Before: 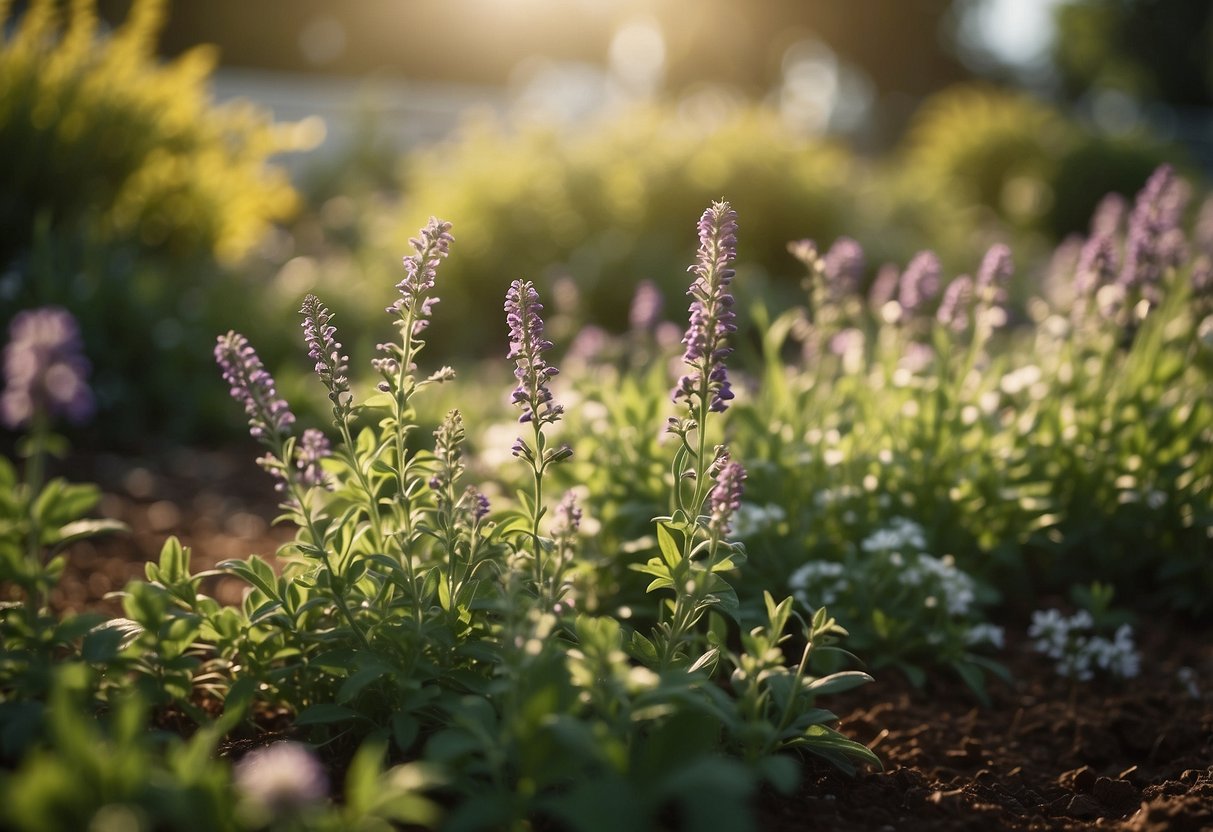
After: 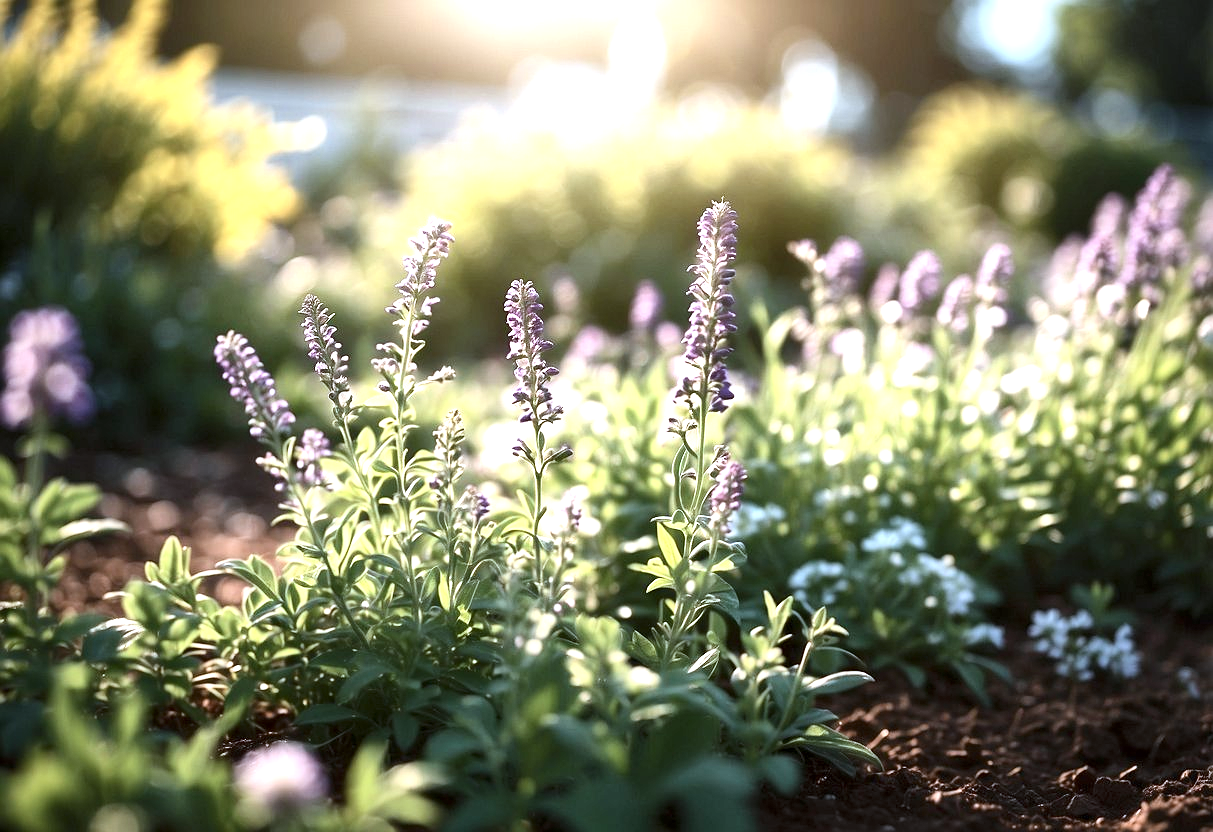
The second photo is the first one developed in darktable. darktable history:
color correction: highlights a* -2.16, highlights b* -18.24
contrast brightness saturation: contrast 0.154, brightness 0.045
sharpen: amount 0.207
local contrast: mode bilateral grid, contrast 100, coarseness 100, detail 165%, midtone range 0.2
exposure: black level correction 0, exposure 1 EV, compensate exposure bias true, compensate highlight preservation false
